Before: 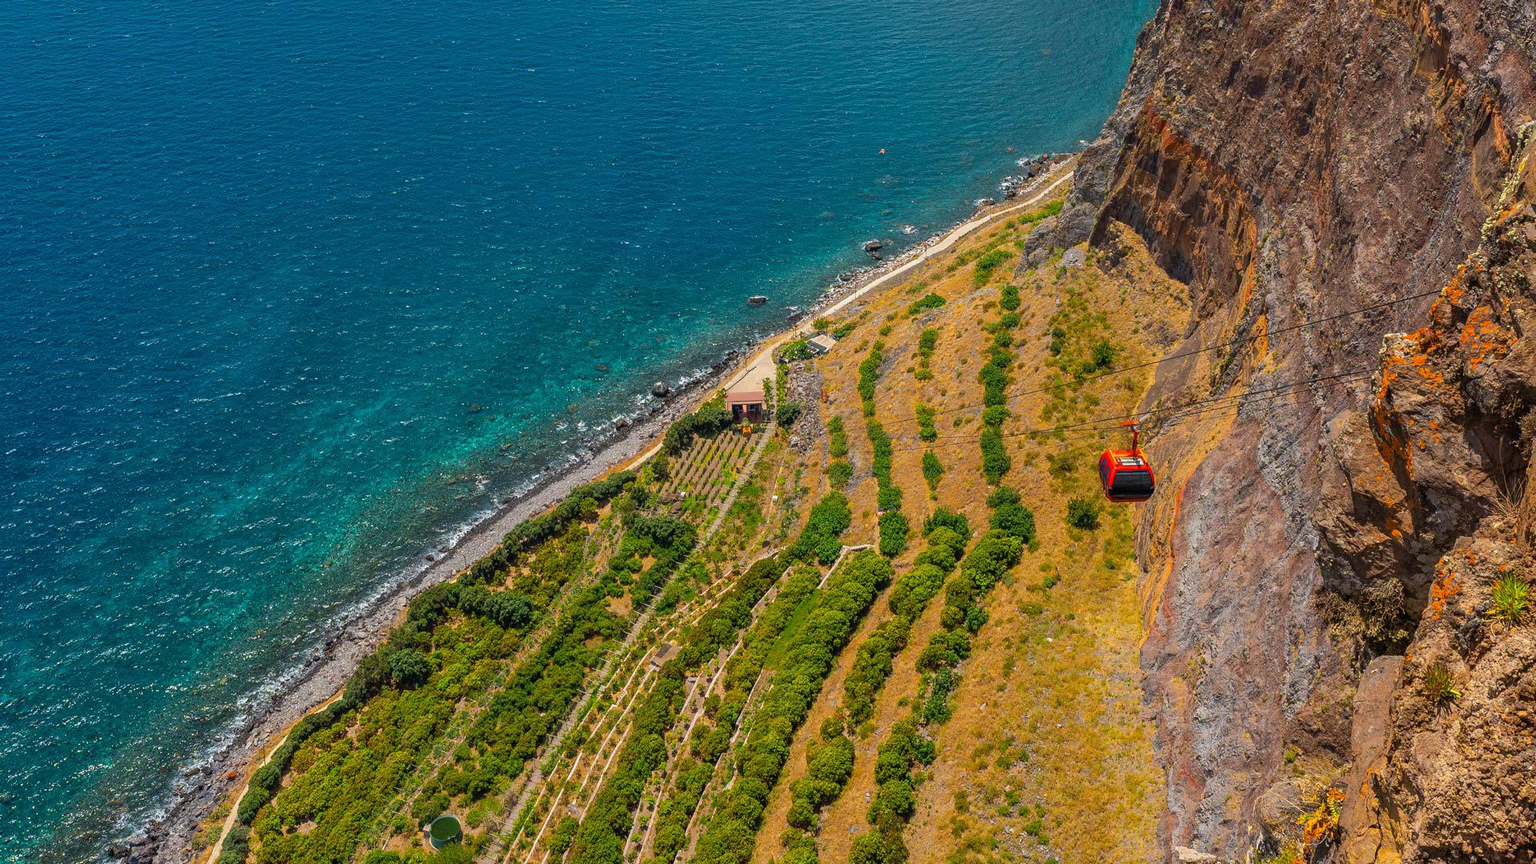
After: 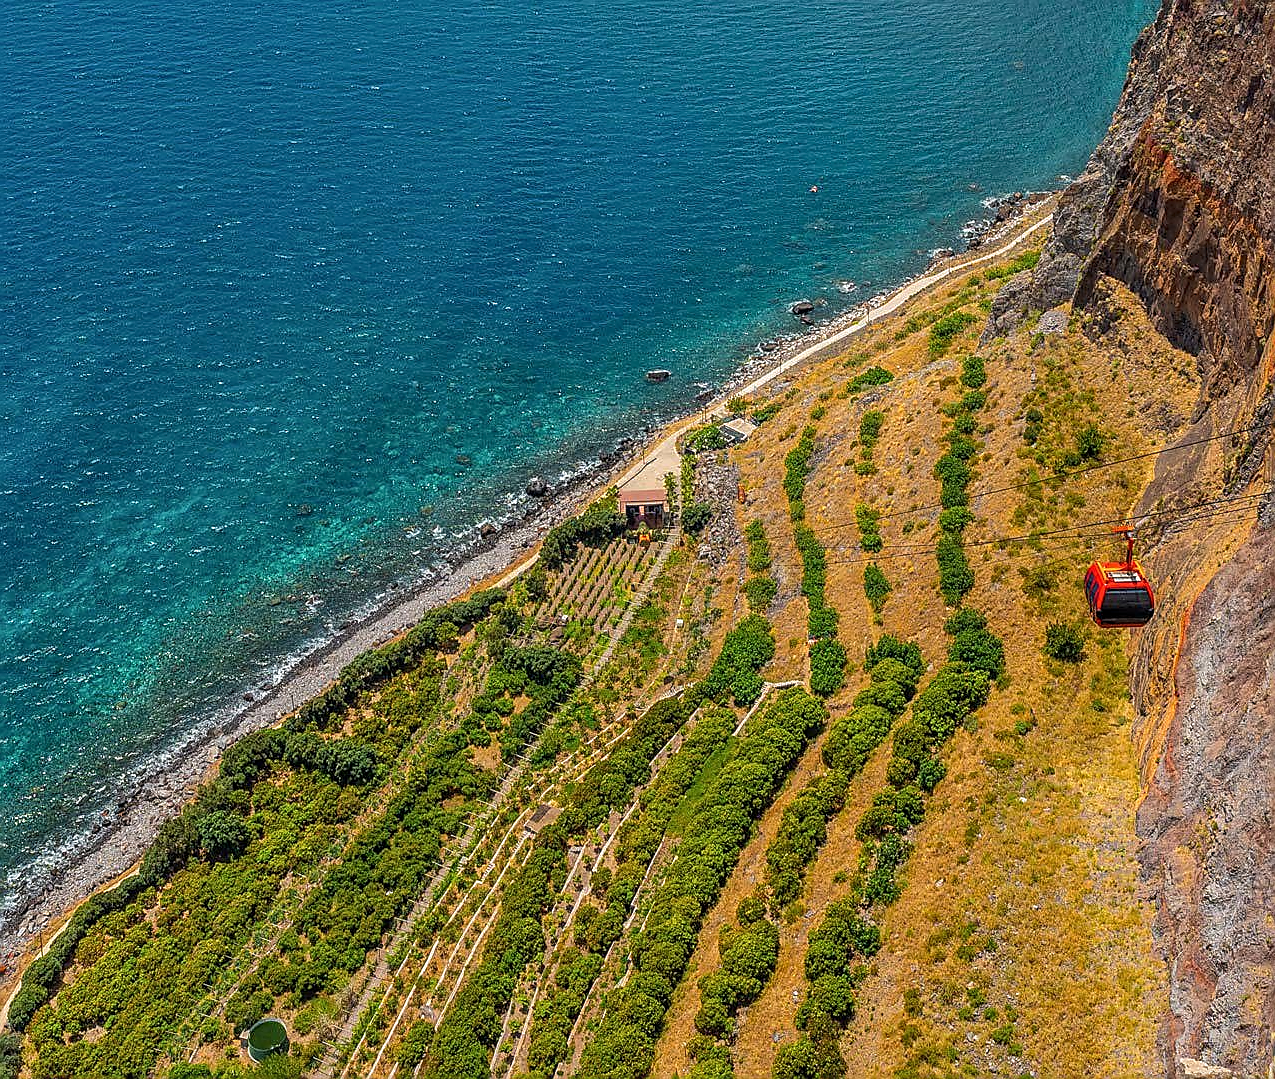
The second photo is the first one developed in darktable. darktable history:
shadows and highlights: highlights 72.7, highlights color adjustment 89.81%, soften with gaussian
local contrast: on, module defaults
sharpen: radius 1.37, amount 1.259, threshold 0.821
crop and rotate: left 15.054%, right 18.533%
base curve: preserve colors none
